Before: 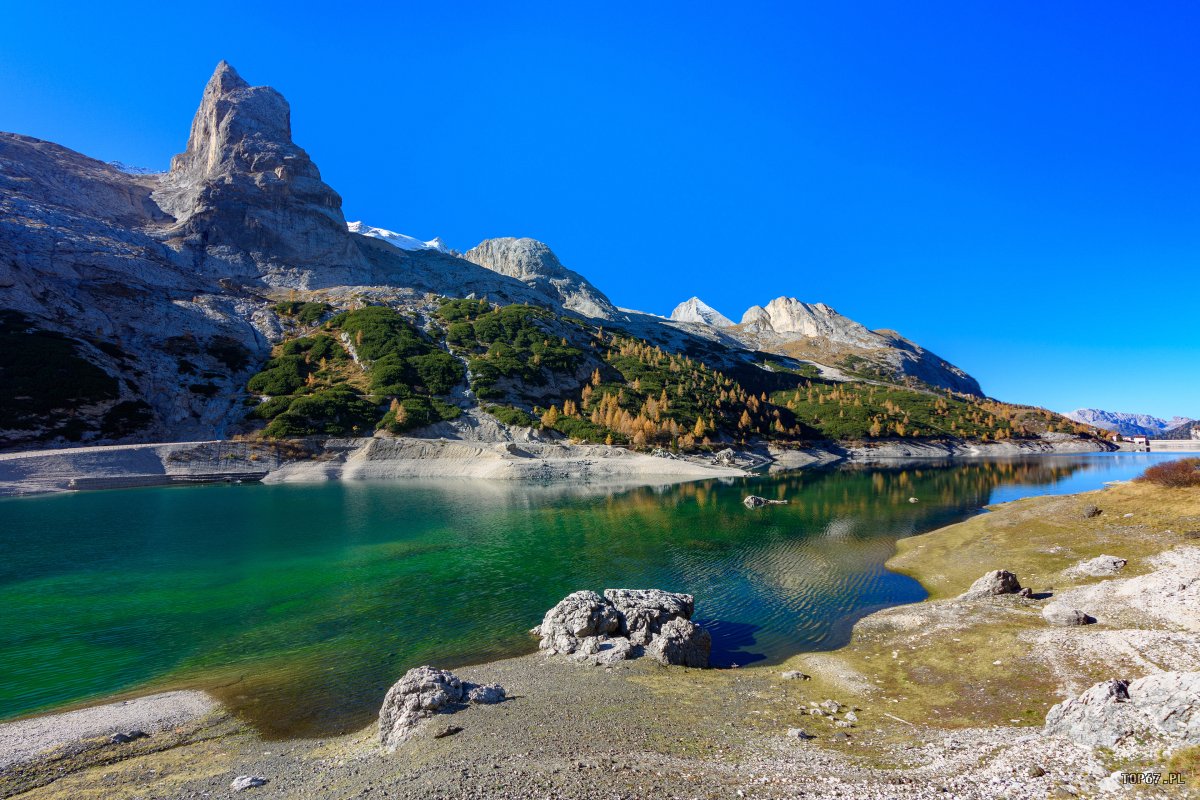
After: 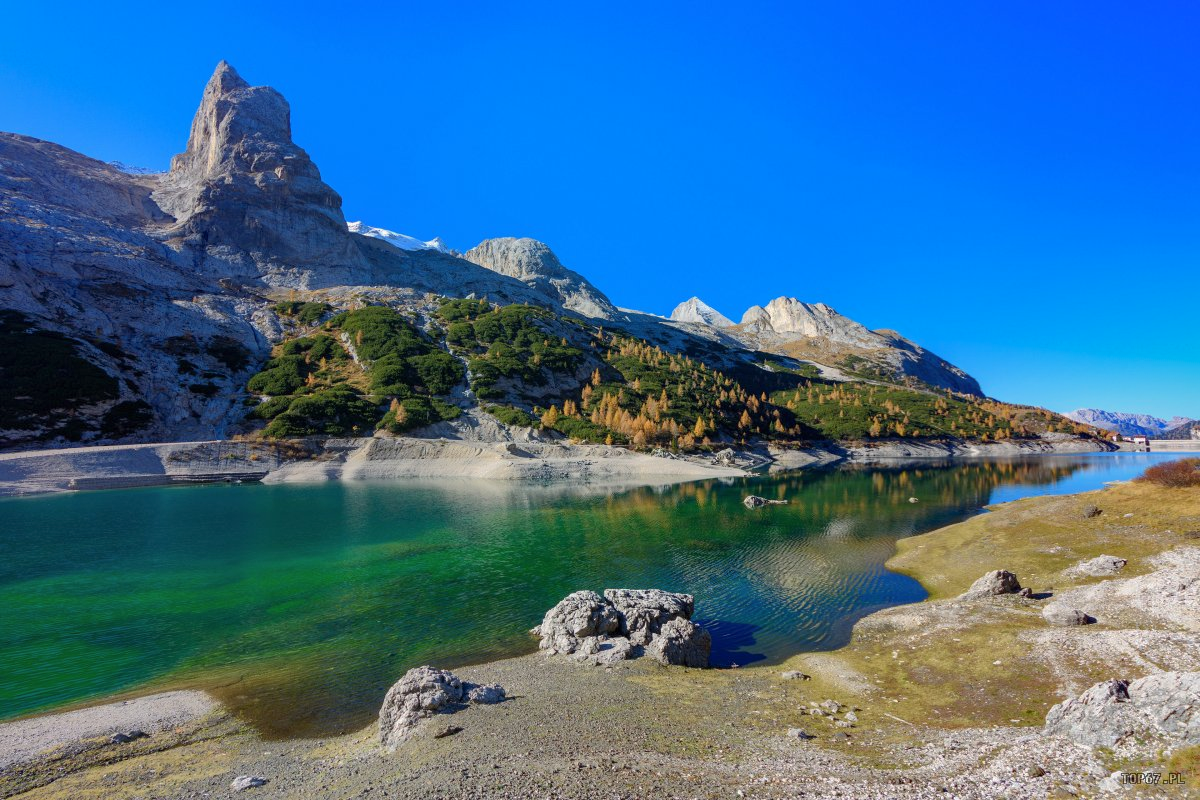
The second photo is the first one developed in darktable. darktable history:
shadows and highlights: shadows 39.41, highlights -59.97
